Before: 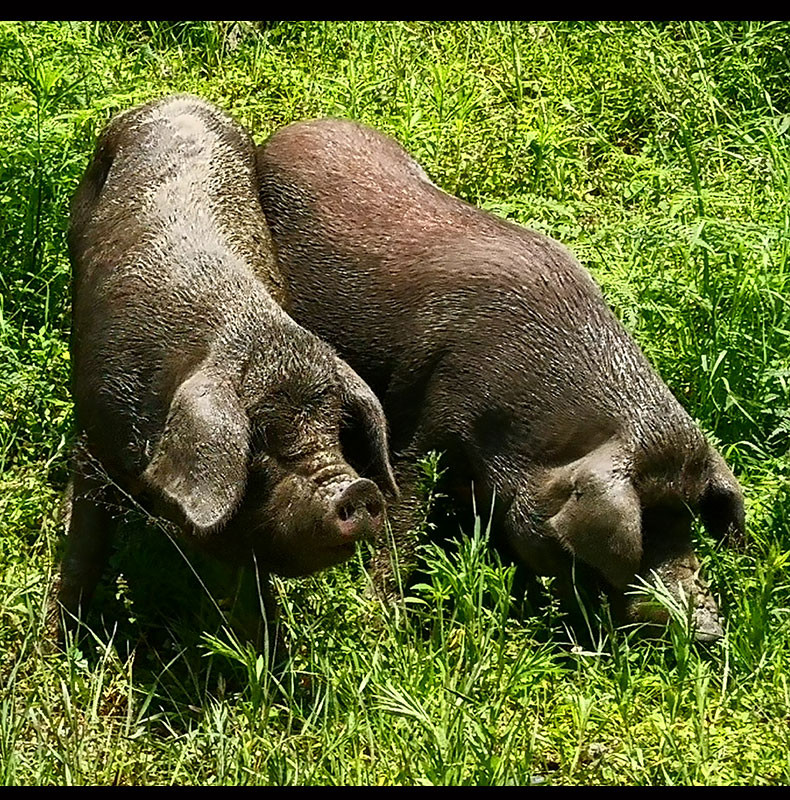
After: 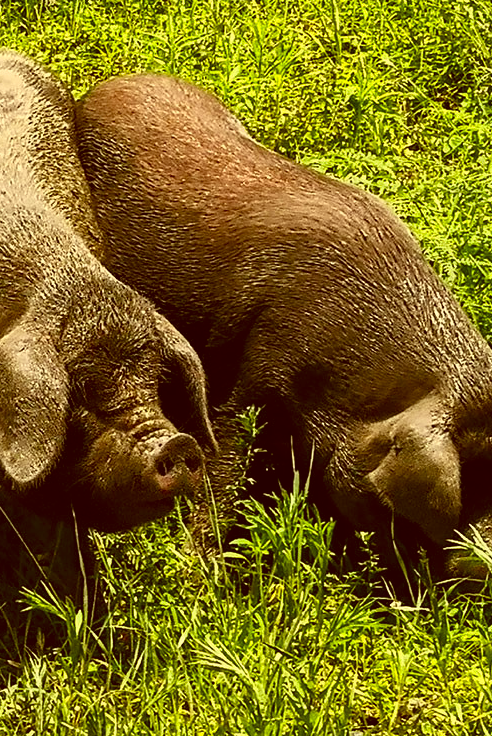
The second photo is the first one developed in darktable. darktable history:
color correction: highlights a* 1.12, highlights b* 24.26, shadows a* 15.58, shadows b* 24.26
crop and rotate: left 22.918%, top 5.629%, right 14.711%, bottom 2.247%
